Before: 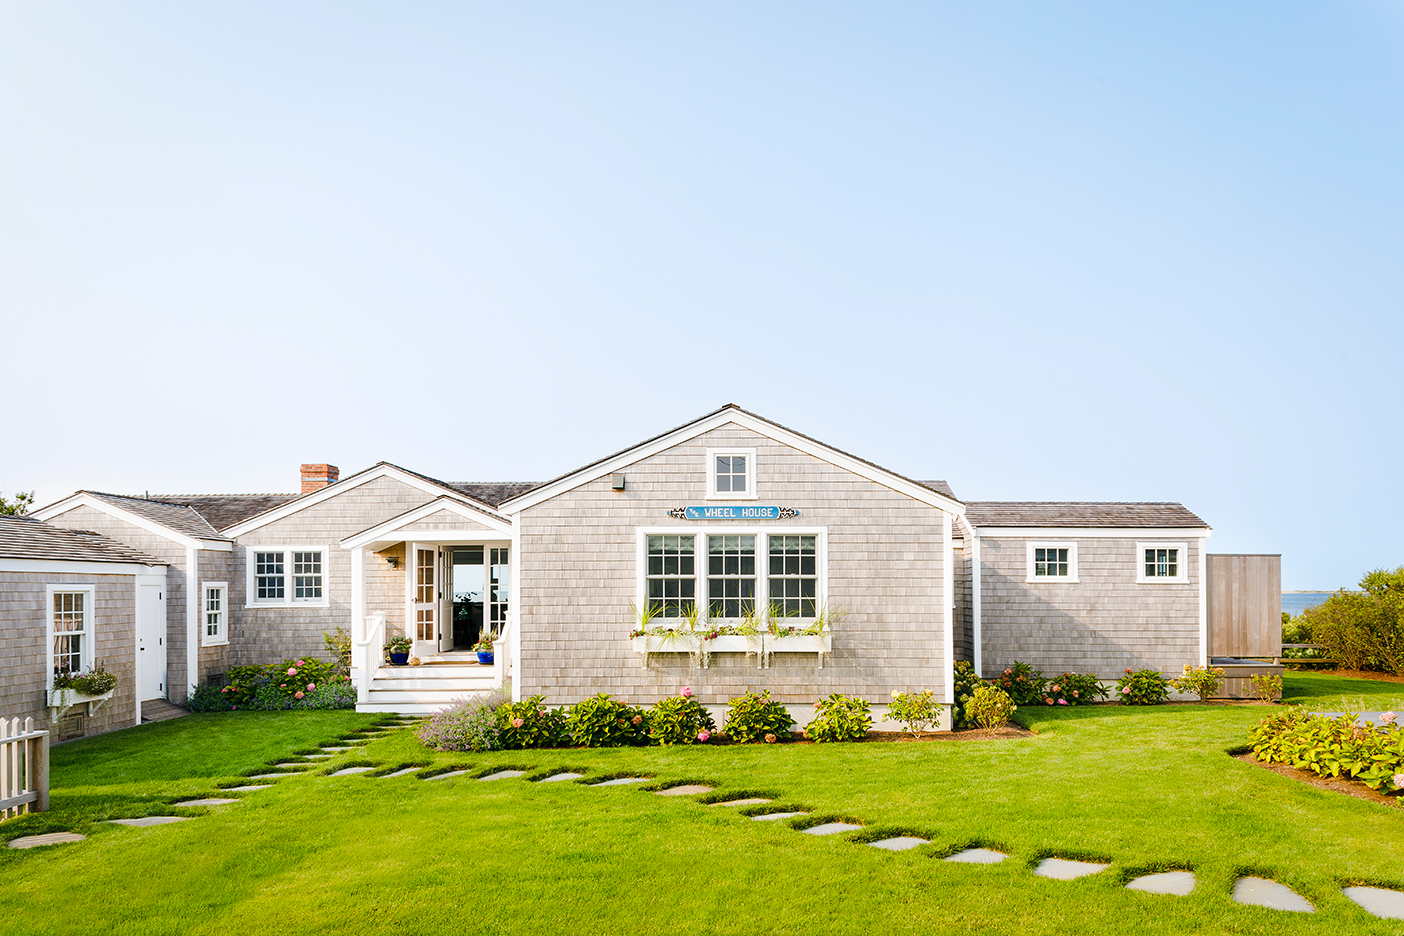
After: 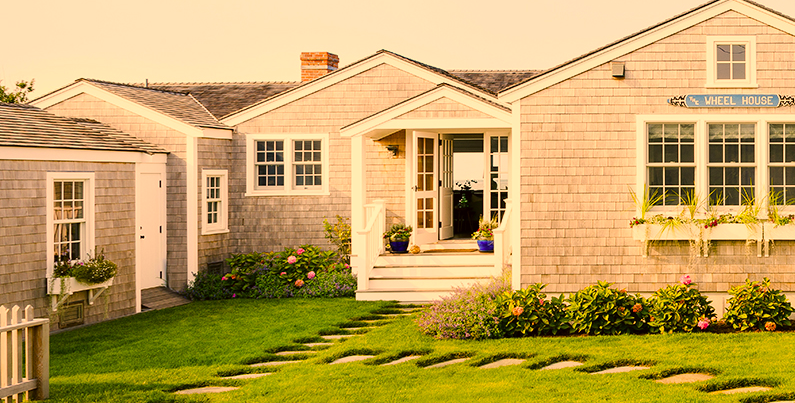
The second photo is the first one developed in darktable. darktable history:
crop: top 44.086%, right 43.315%, bottom 12.837%
color correction: highlights a* 18.64, highlights b* 36.19, shadows a* 1.3, shadows b* 6.72, saturation 1.05
